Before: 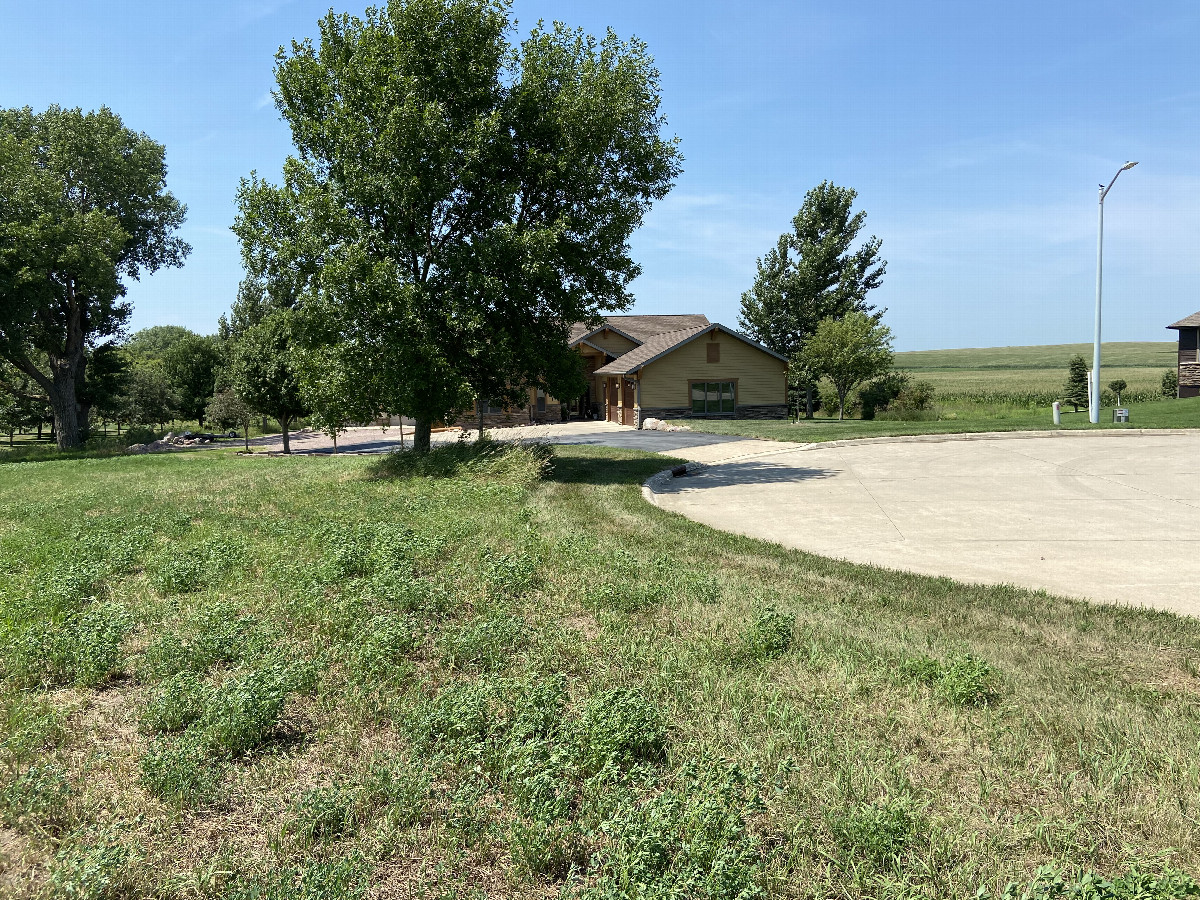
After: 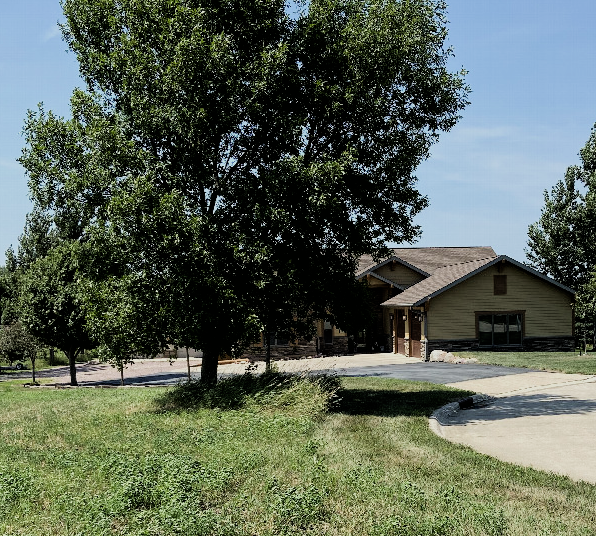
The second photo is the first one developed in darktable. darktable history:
crop: left 17.802%, top 7.664%, right 32.464%, bottom 32.714%
filmic rgb: black relative exposure -5.13 EV, white relative exposure 3.98 EV, hardness 2.88, contrast 1.188
